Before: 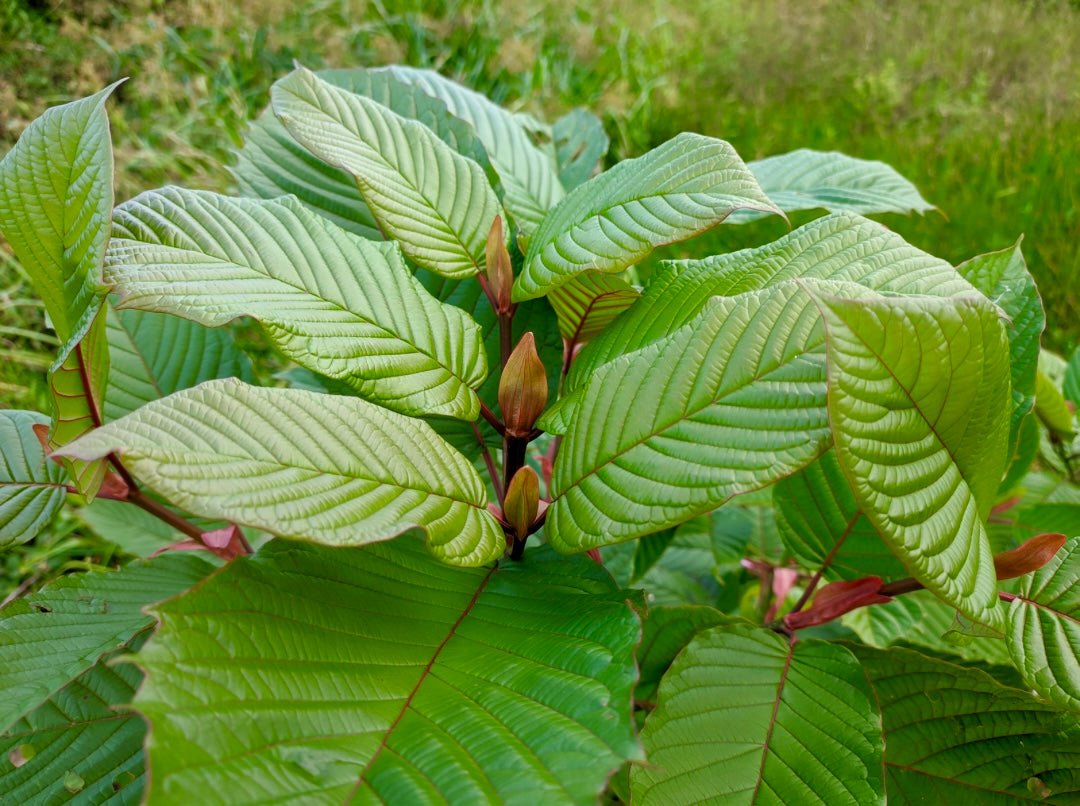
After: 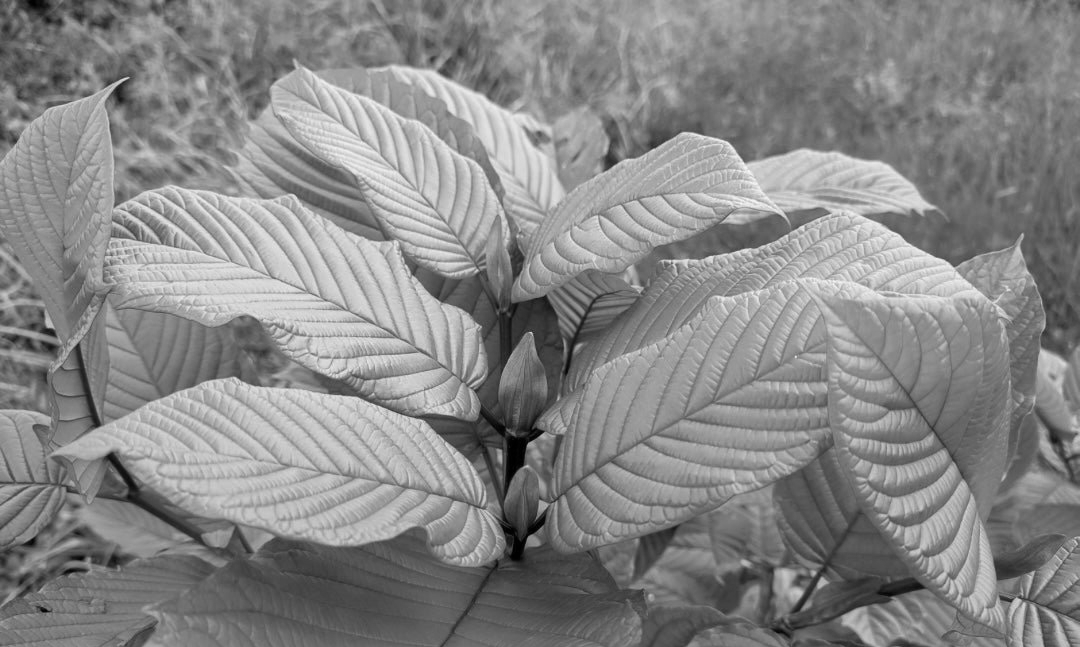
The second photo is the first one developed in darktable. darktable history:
crop: bottom 19.644%
contrast brightness saturation: saturation -1
